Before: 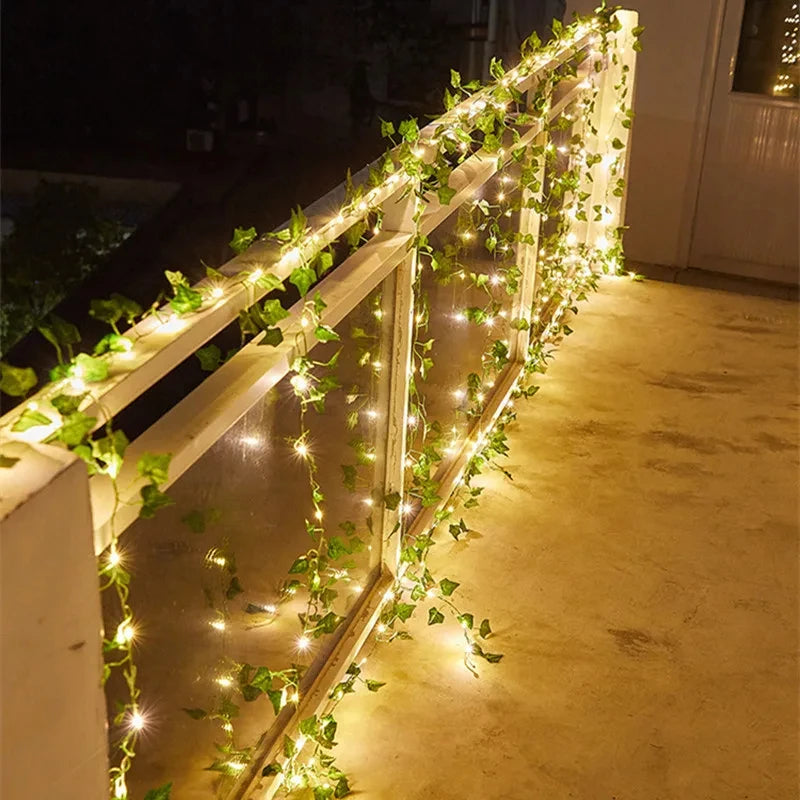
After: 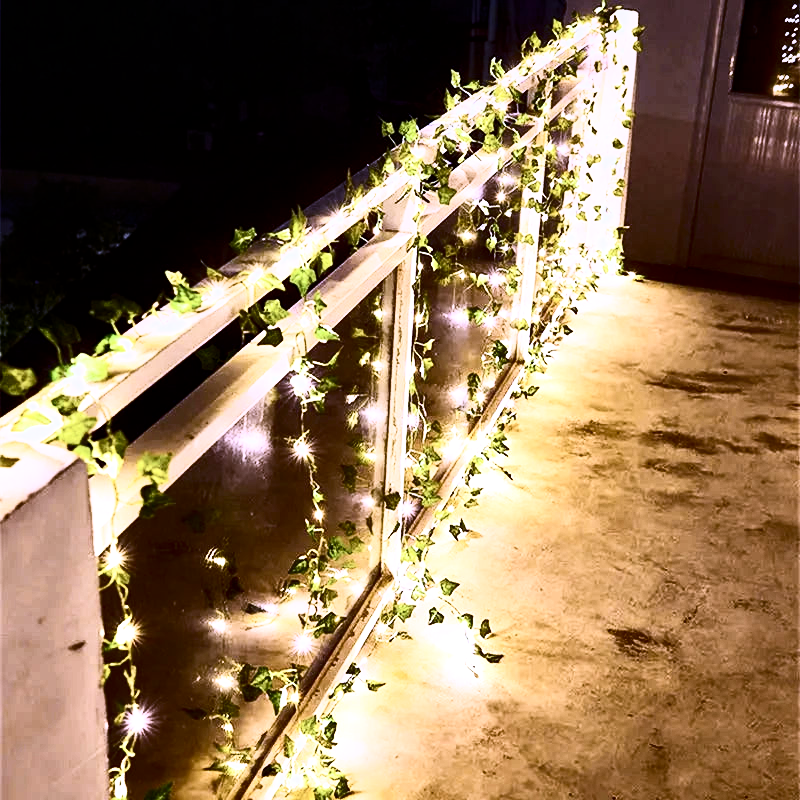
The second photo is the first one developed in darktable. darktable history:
filmic rgb: black relative exposure -7.65 EV, white relative exposure 4.56 EV, hardness 3.61
contrast brightness saturation: contrast 0.93, brightness 0.2
white balance: red 0.98, blue 1.61
local contrast: mode bilateral grid, contrast 25, coarseness 60, detail 151%, midtone range 0.2
